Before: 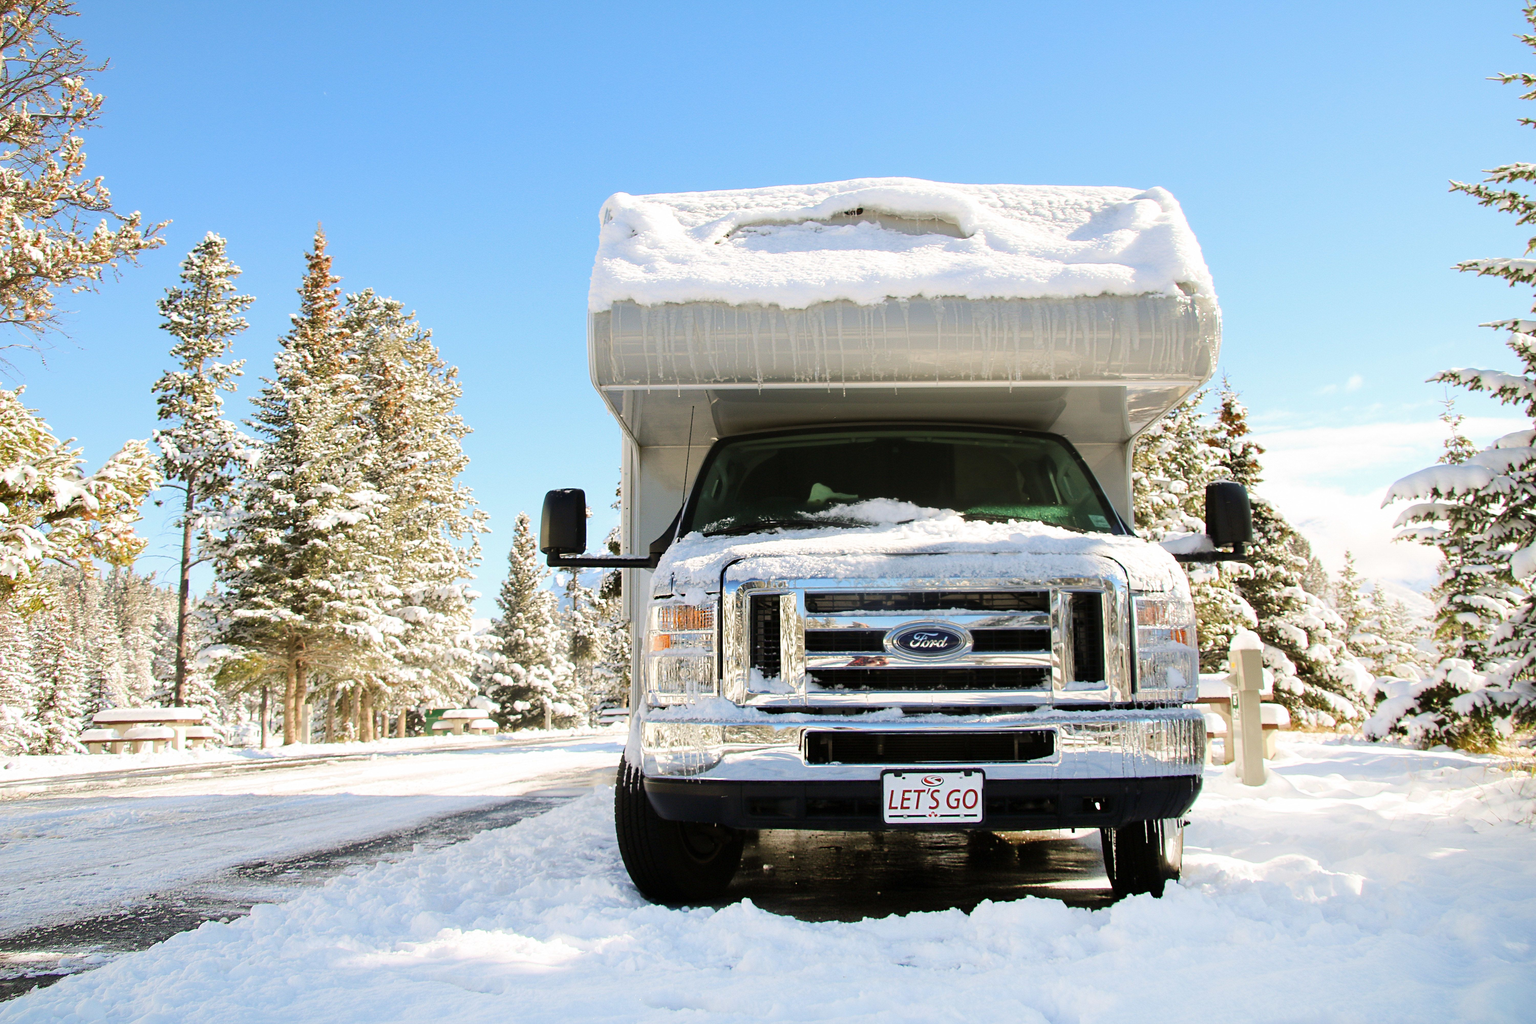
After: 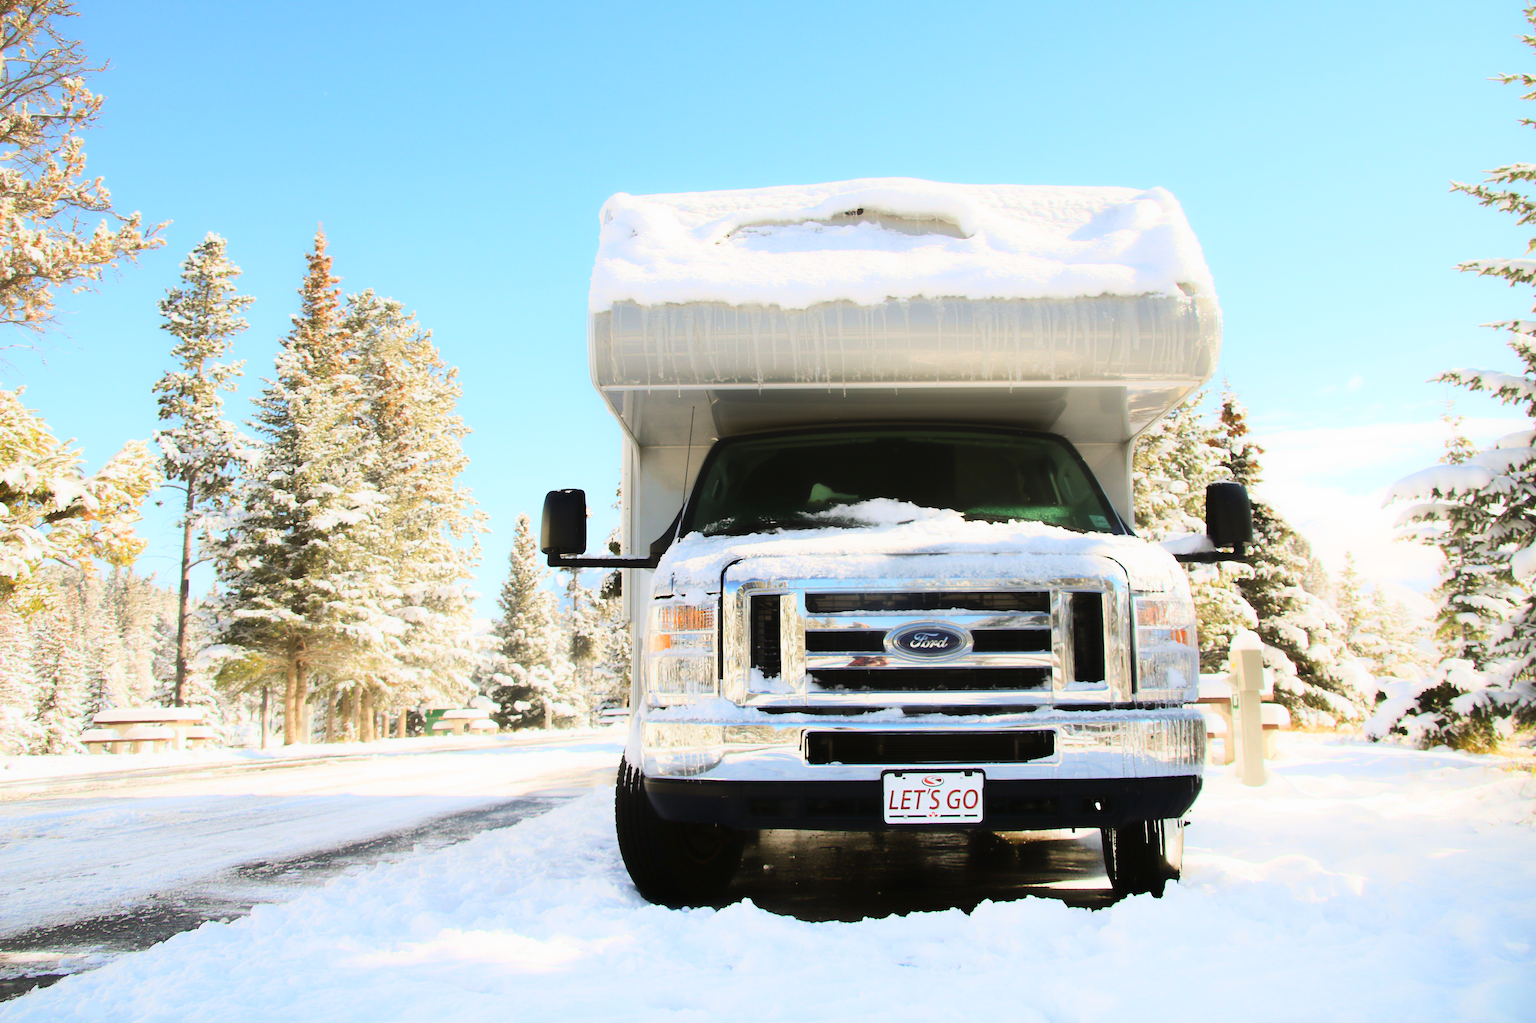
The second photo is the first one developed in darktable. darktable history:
contrast equalizer: octaves 7, y [[0.5, 0.542, 0.583, 0.625, 0.667, 0.708], [0.5 ×6], [0.5 ×6], [0, 0.033, 0.067, 0.1, 0.133, 0.167], [0, 0.05, 0.1, 0.15, 0.2, 0.25]], mix -0.989
tone curve: curves: ch0 [(0, 0) (0.003, 0.011) (0.011, 0.019) (0.025, 0.03) (0.044, 0.045) (0.069, 0.061) (0.1, 0.085) (0.136, 0.119) (0.177, 0.159) (0.224, 0.205) (0.277, 0.261) (0.335, 0.329) (0.399, 0.407) (0.468, 0.508) (0.543, 0.606) (0.623, 0.71) (0.709, 0.815) (0.801, 0.903) (0.898, 0.957) (1, 1)], color space Lab, linked channels, preserve colors none
